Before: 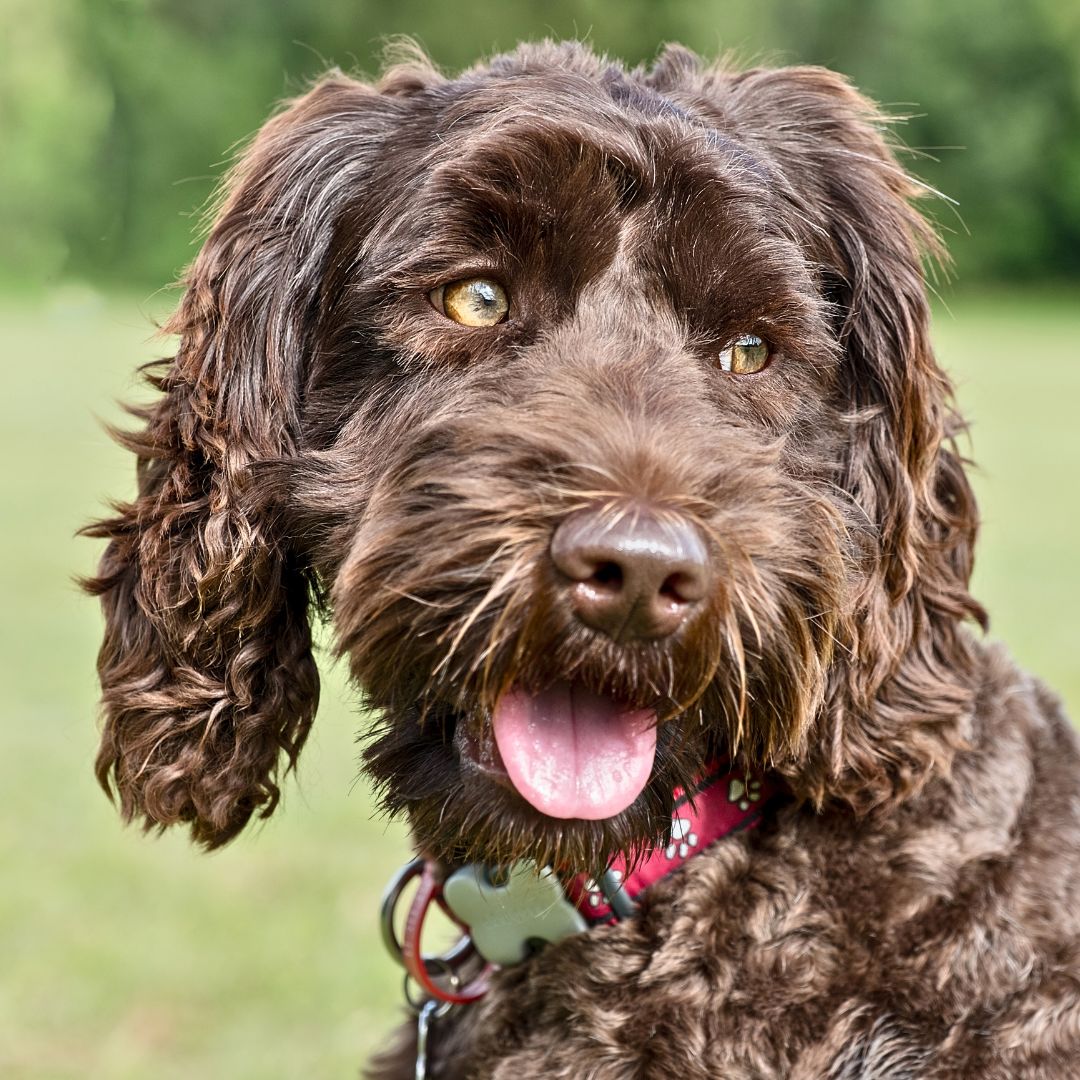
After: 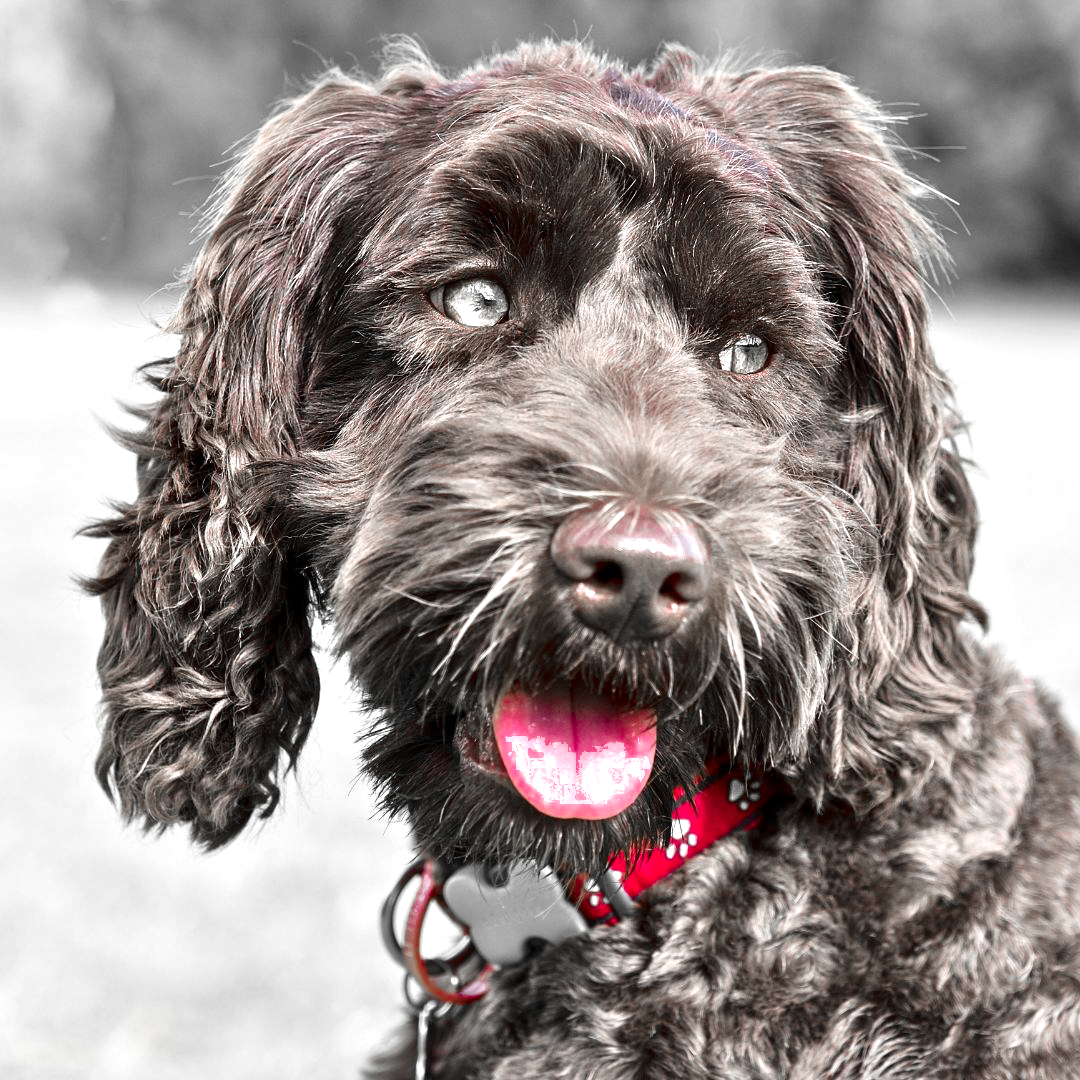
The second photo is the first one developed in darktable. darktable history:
color zones: curves: ch0 [(0, 0.278) (0.143, 0.5) (0.286, 0.5) (0.429, 0.5) (0.571, 0.5) (0.714, 0.5) (0.857, 0.5) (1, 0.5)]; ch1 [(0, 1) (0.143, 0.165) (0.286, 0) (0.429, 0) (0.571, 0) (0.714, 0) (0.857, 0.5) (1, 0.5)]; ch2 [(0, 0.508) (0.143, 0.5) (0.286, 0.5) (0.429, 0.5) (0.571, 0.5) (0.714, 0.5) (0.857, 0.5) (1, 0.5)]
tone equalizer: -8 EV -0.433 EV, -7 EV -0.415 EV, -6 EV -0.36 EV, -5 EV -0.237 EV, -3 EV 0.206 EV, -2 EV 0.33 EV, -1 EV 0.384 EV, +0 EV 0.438 EV, mask exposure compensation -0.496 EV
exposure: exposure 0.179 EV, compensate highlight preservation false
